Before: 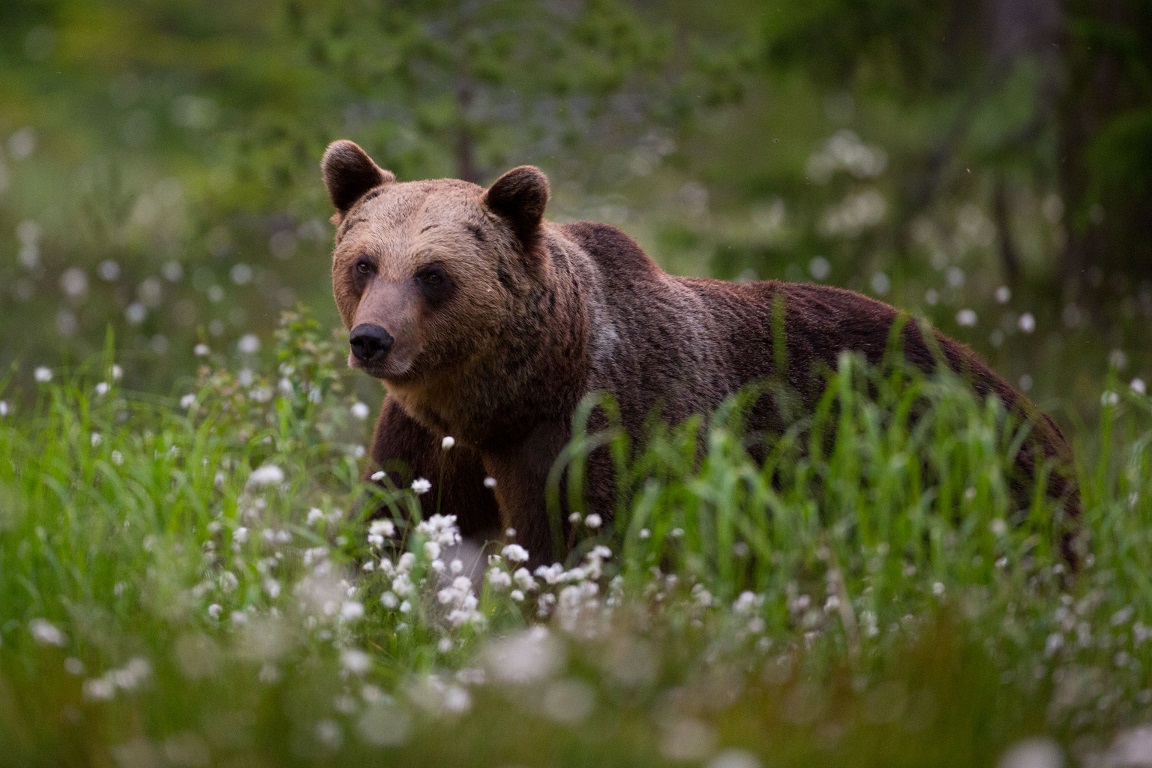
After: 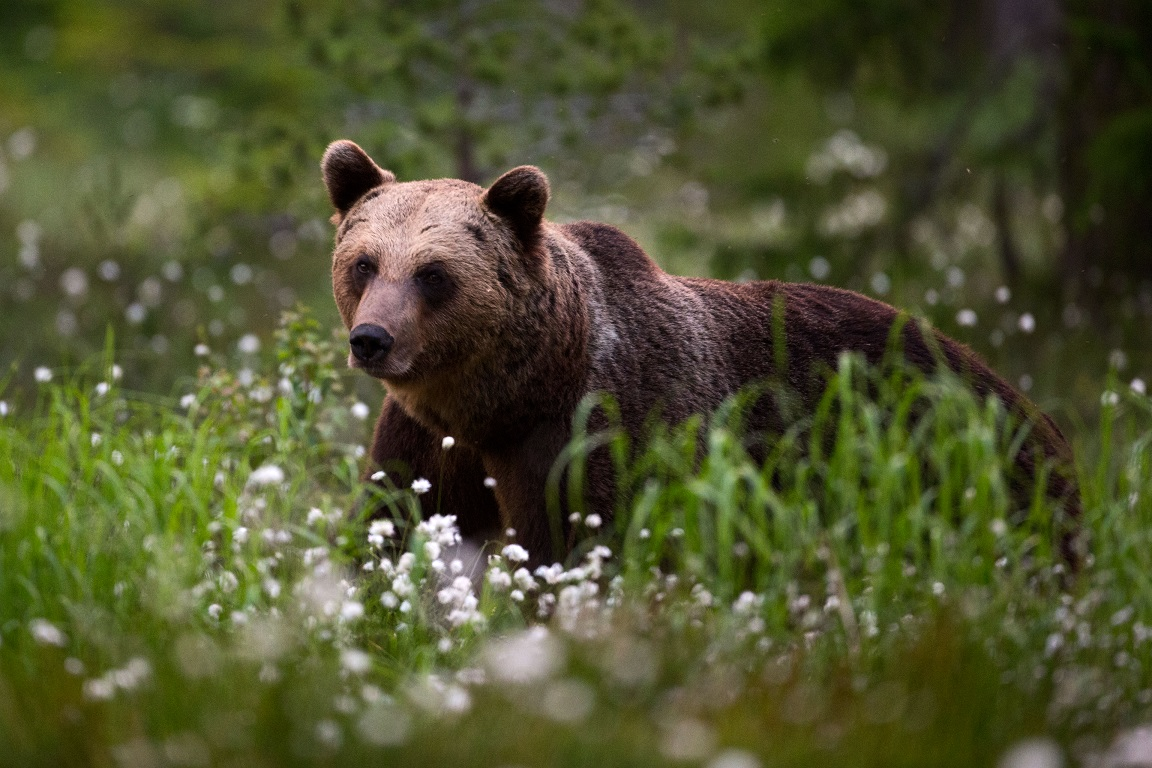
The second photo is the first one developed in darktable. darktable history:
tone equalizer: -8 EV -0.379 EV, -7 EV -0.357 EV, -6 EV -0.363 EV, -5 EV -0.243 EV, -3 EV 0.206 EV, -2 EV 0.347 EV, -1 EV 0.399 EV, +0 EV 0.402 EV, edges refinement/feathering 500, mask exposure compensation -1.57 EV, preserve details no
